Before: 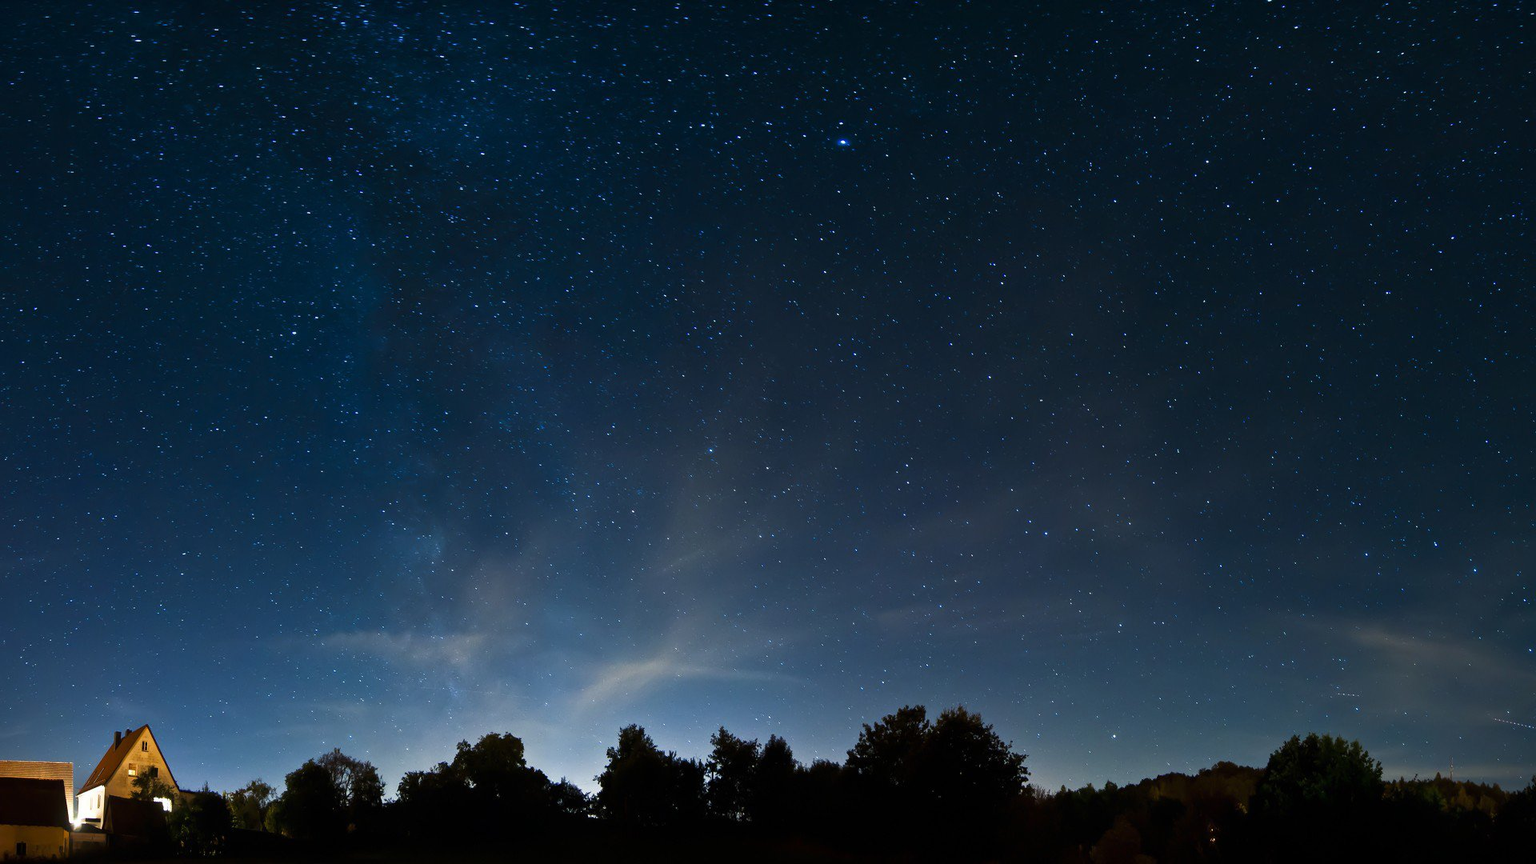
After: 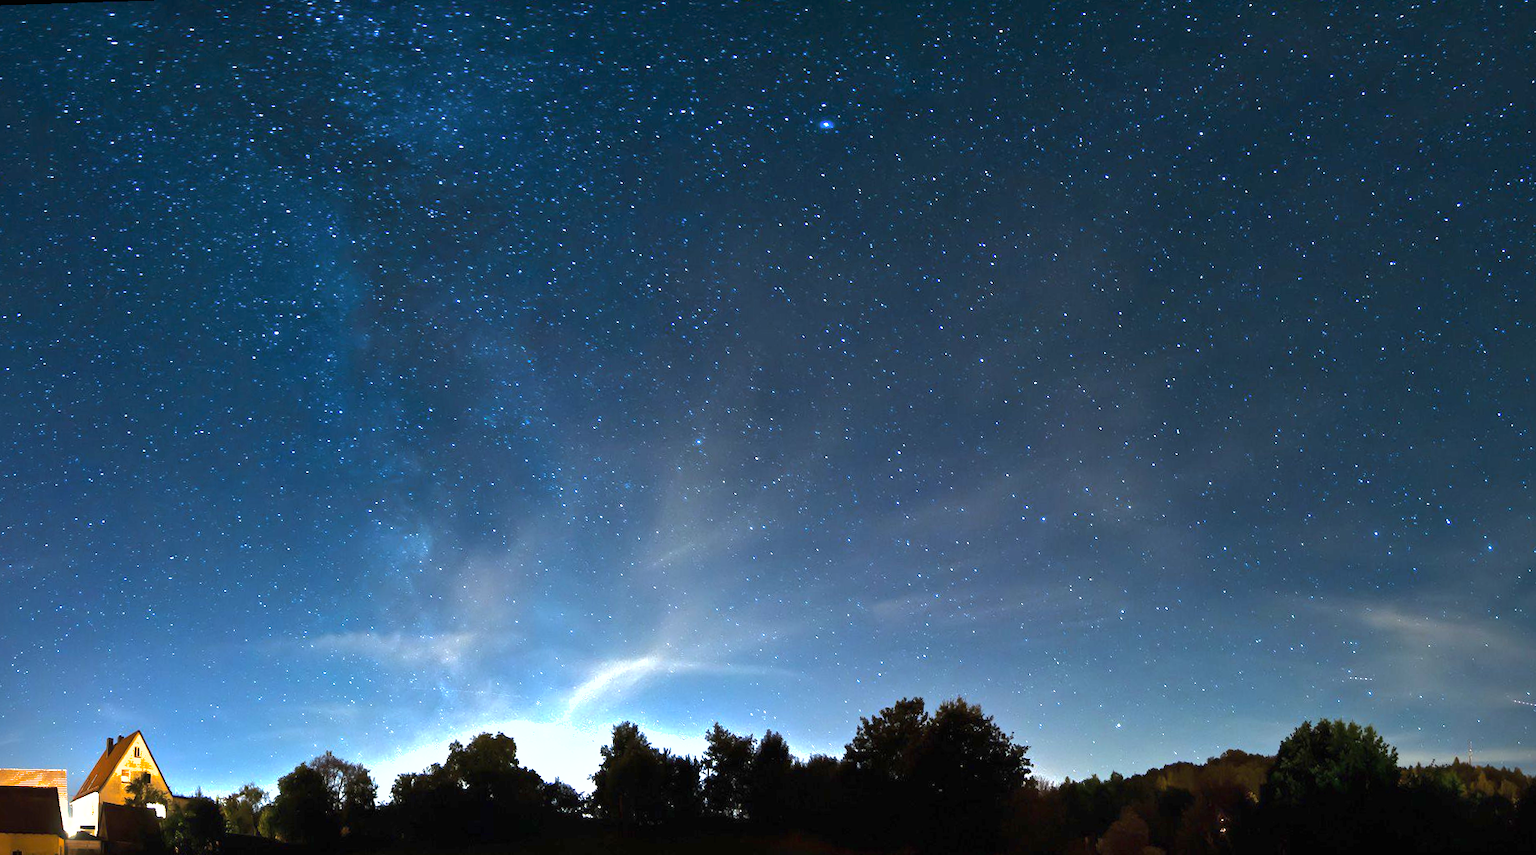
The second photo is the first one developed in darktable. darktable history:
tone equalizer: -8 EV -0.417 EV, -7 EV -0.389 EV, -6 EV -0.333 EV, -5 EV -0.222 EV, -3 EV 0.222 EV, -2 EV 0.333 EV, -1 EV 0.389 EV, +0 EV 0.417 EV, edges refinement/feathering 500, mask exposure compensation -1.57 EV, preserve details no
exposure: black level correction 0, exposure 1.45 EV, compensate exposure bias true, compensate highlight preservation false
shadows and highlights: shadows 40, highlights -60
rotate and perspective: rotation -1.32°, lens shift (horizontal) -0.031, crop left 0.015, crop right 0.985, crop top 0.047, crop bottom 0.982
